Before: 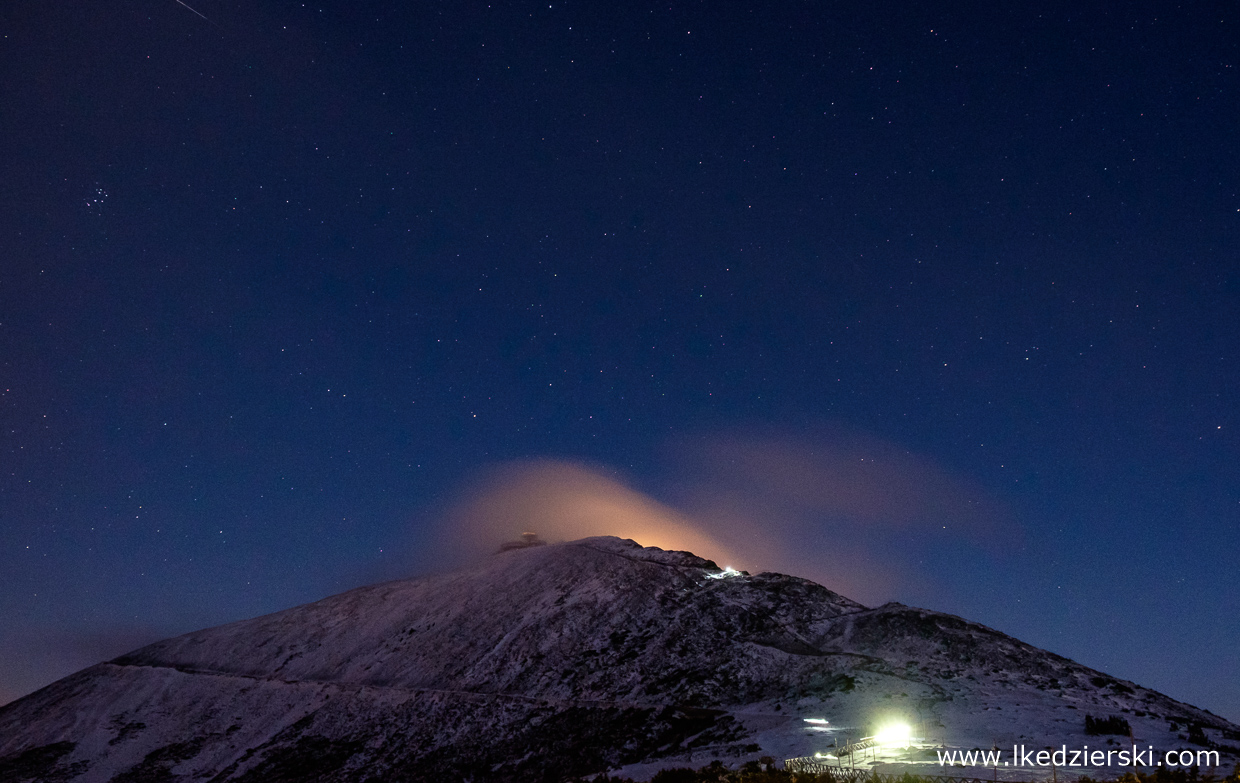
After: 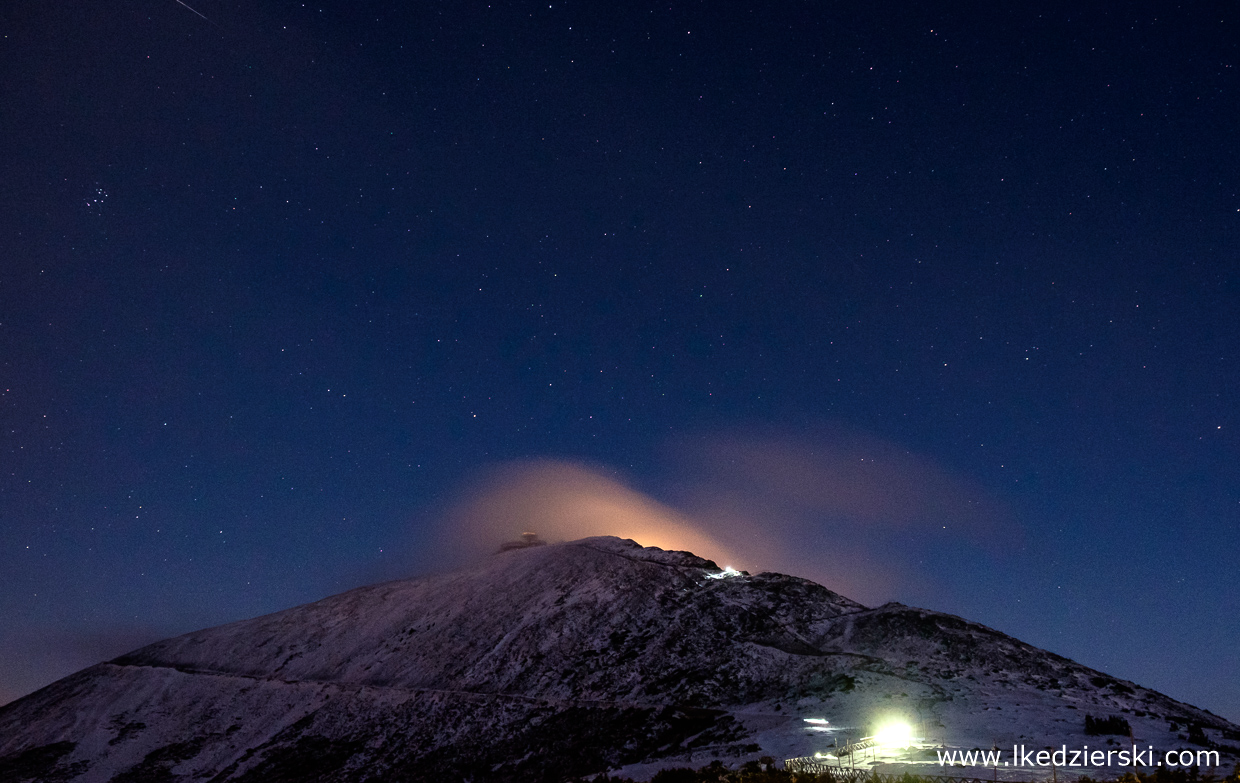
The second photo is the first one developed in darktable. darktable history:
rgb curve: curves: ch0 [(0, 0) (0.078, 0.051) (0.929, 0.956) (1, 1)], compensate middle gray true
exposure: exposure 0.191 EV, compensate highlight preservation false
